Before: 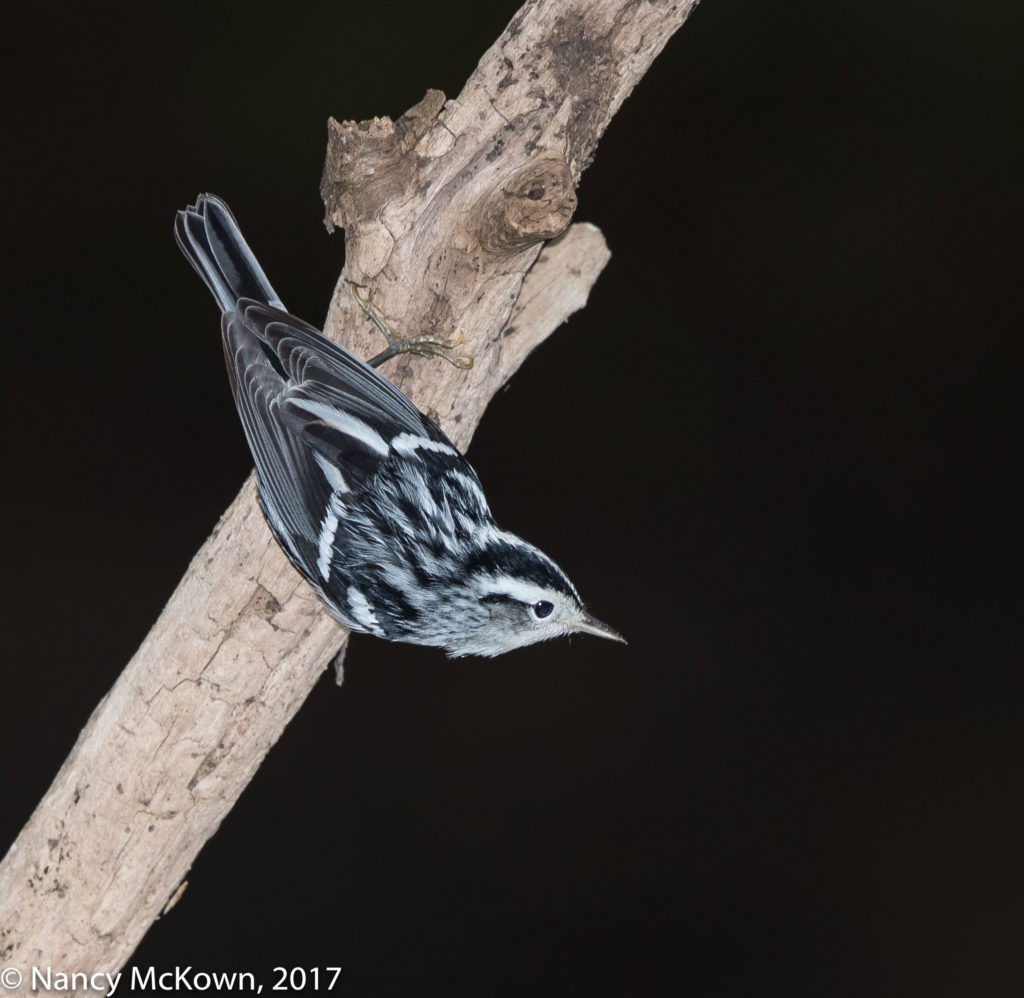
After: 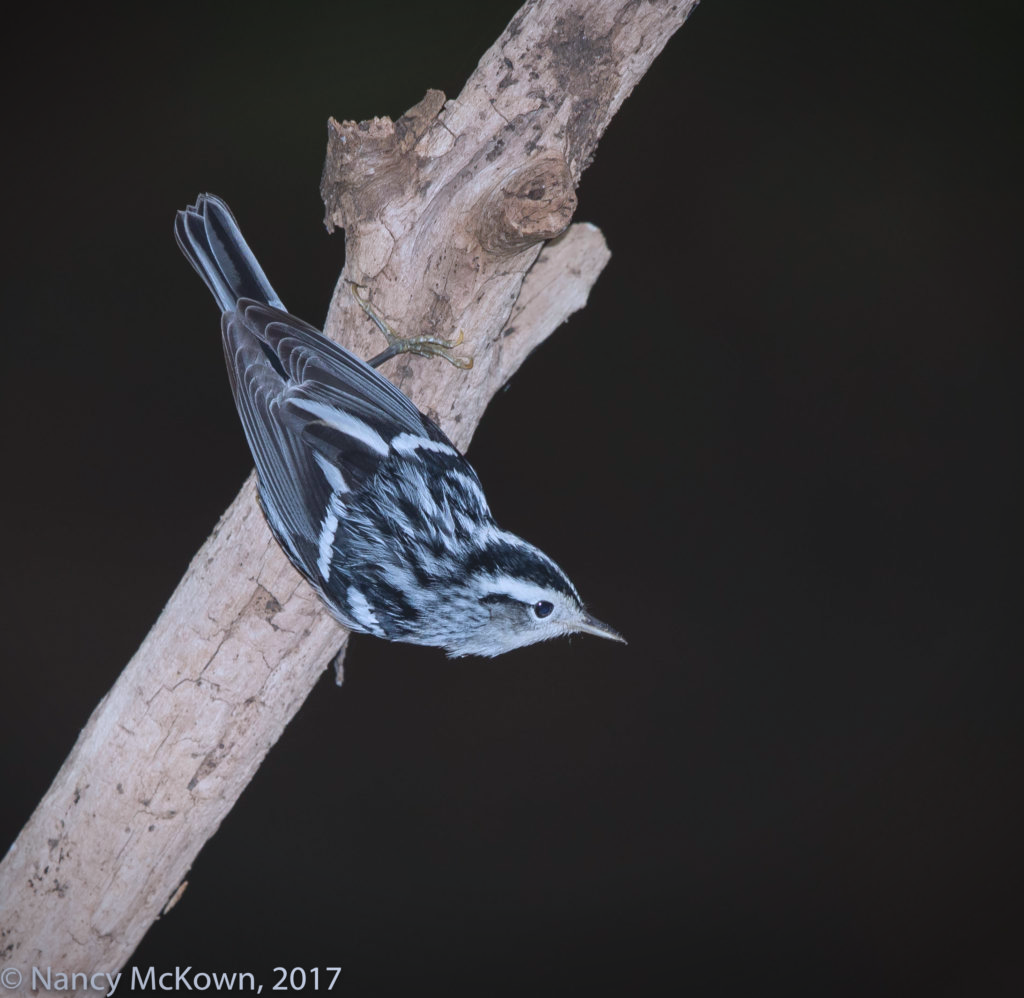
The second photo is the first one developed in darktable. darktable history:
vignetting: fall-off start 97.23%, saturation -0.024, center (-0.033, -0.042), width/height ratio 1.179, unbound false
lowpass: radius 0.1, contrast 0.85, saturation 1.1, unbound 0
color calibration: illuminant as shot in camera, x 0.366, y 0.378, temperature 4425.7 K, saturation algorithm version 1 (2020)
